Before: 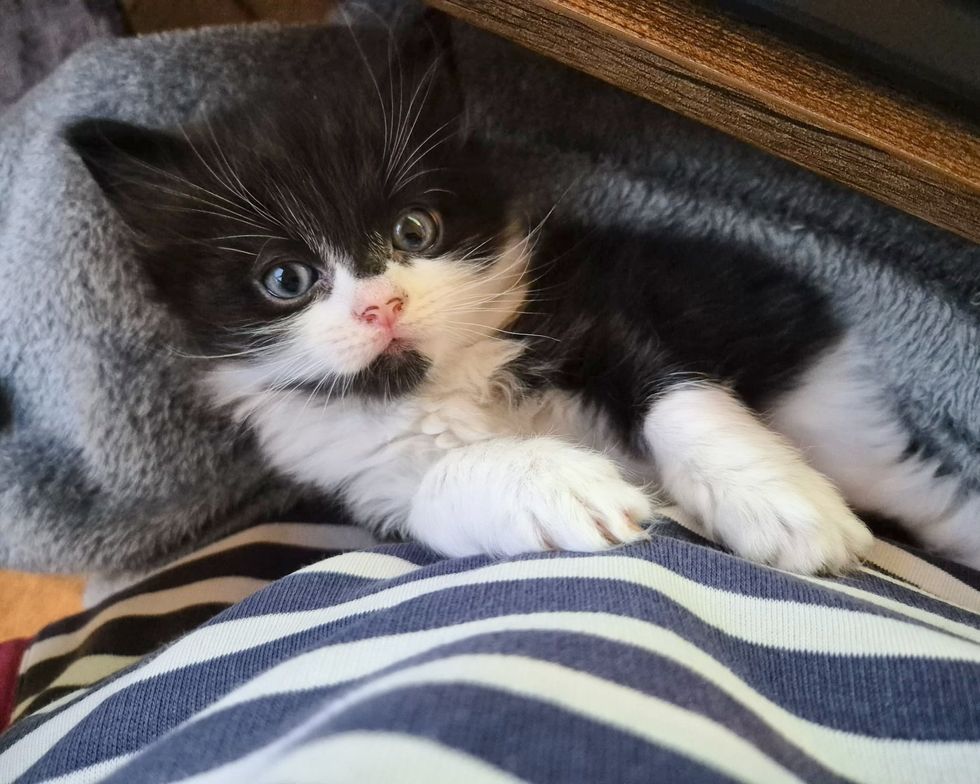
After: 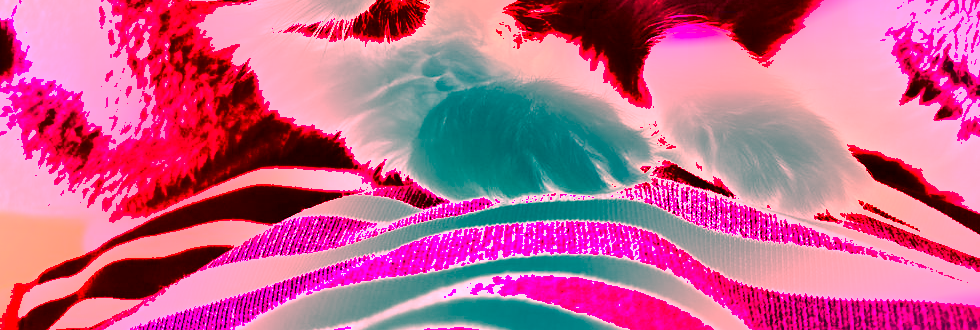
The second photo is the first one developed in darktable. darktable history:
shadows and highlights: shadows 22.7, highlights -48.71, soften with gaussian
tone equalizer: on, module defaults
white balance: red 4.26, blue 1.802
contrast brightness saturation: saturation 0.5
crop: top 45.551%, bottom 12.262%
